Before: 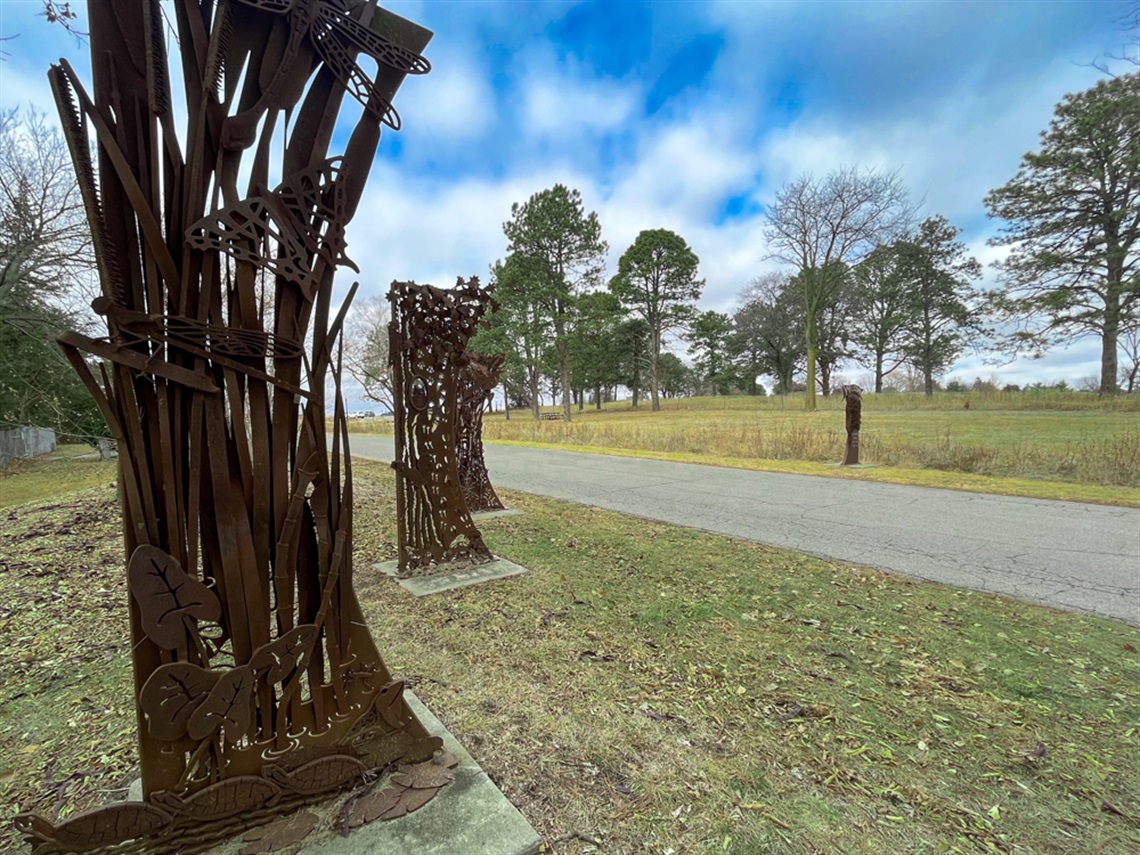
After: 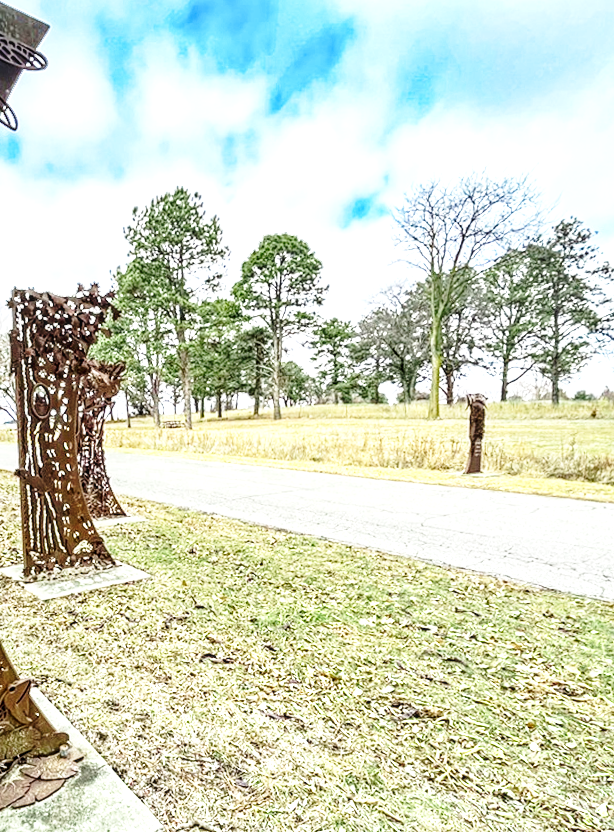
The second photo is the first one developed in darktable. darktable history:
local contrast: on, module defaults
base curve: curves: ch0 [(0, 0) (0.028, 0.03) (0.121, 0.232) (0.46, 0.748) (0.859, 0.968) (1, 1)], preserve colors none
crop: left 31.458%, top 0%, right 11.876%
white balance: red 1, blue 1
contrast equalizer: octaves 7, y [[0.5, 0.542, 0.583, 0.625, 0.667, 0.708], [0.5 ×6], [0.5 ×6], [0 ×6], [0 ×6]]
rotate and perspective: rotation 0.074°, lens shift (vertical) 0.096, lens shift (horizontal) -0.041, crop left 0.043, crop right 0.952, crop top 0.024, crop bottom 0.979
exposure: black level correction 0, exposure 1.1 EV, compensate exposure bias true, compensate highlight preservation false
